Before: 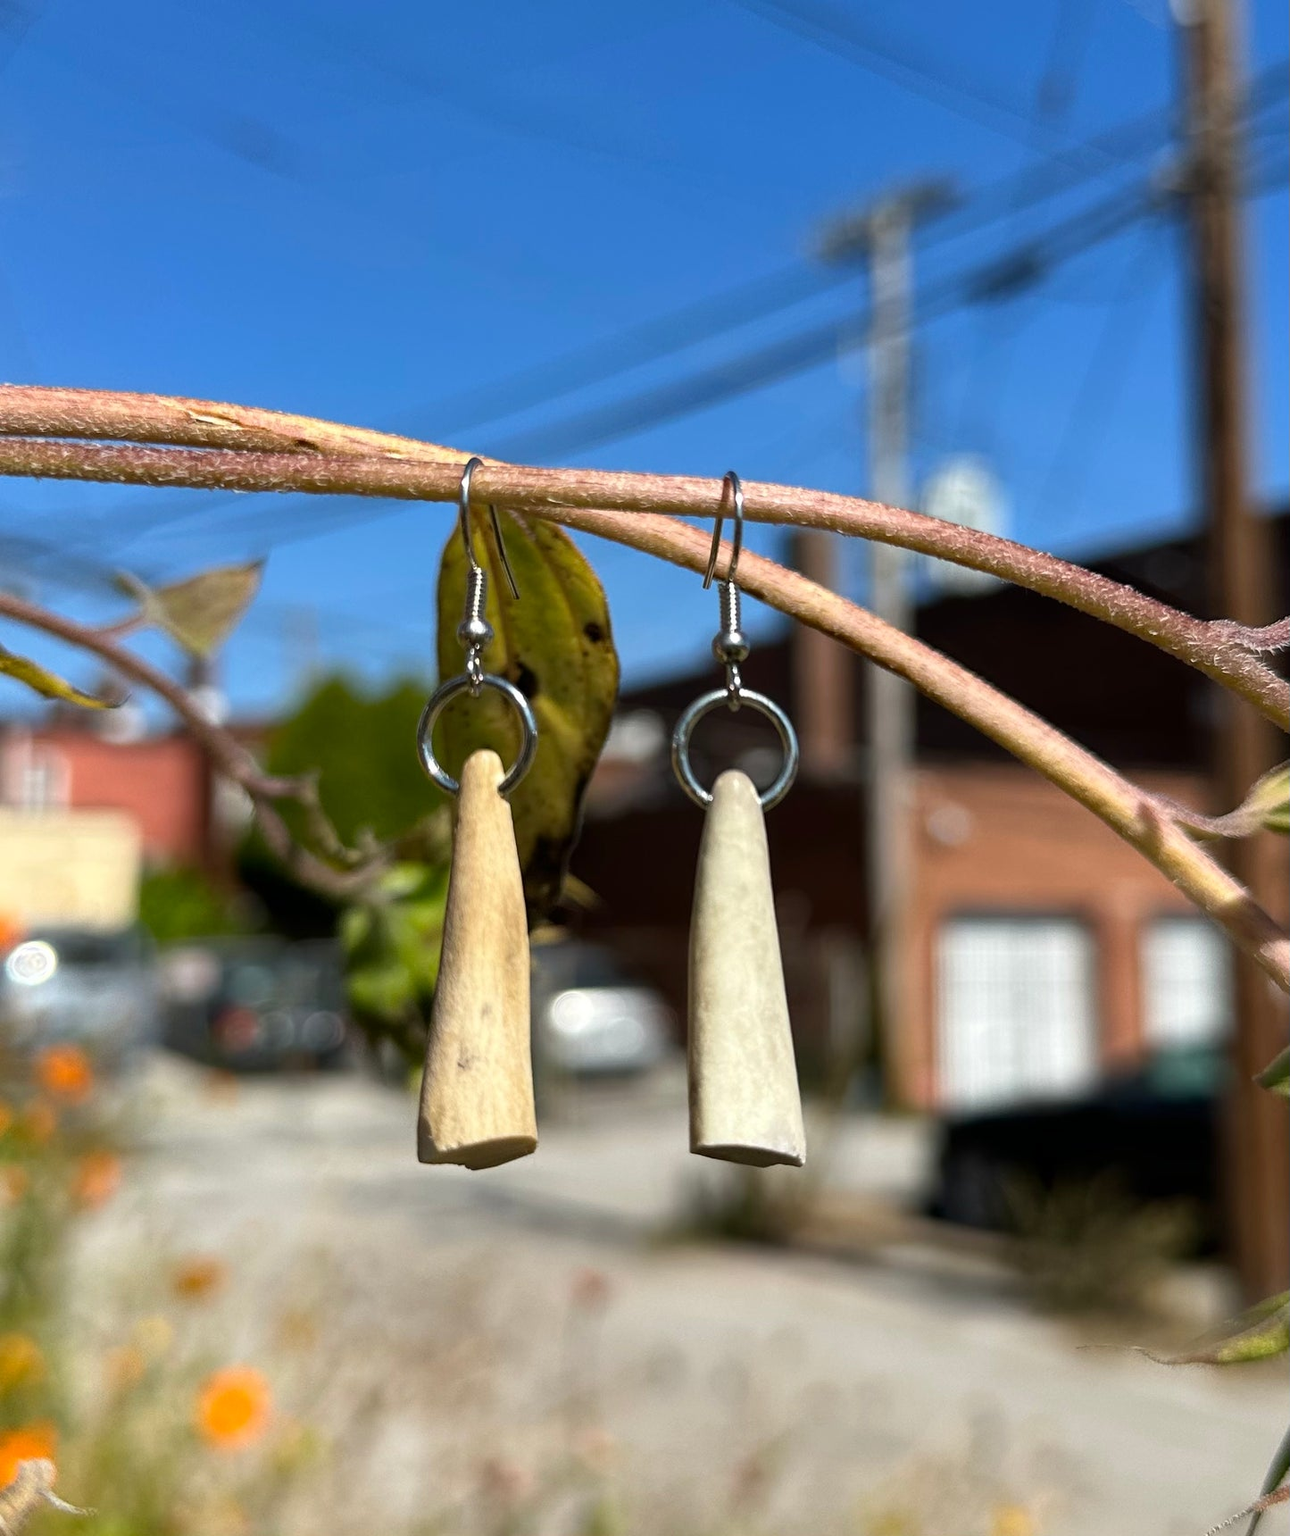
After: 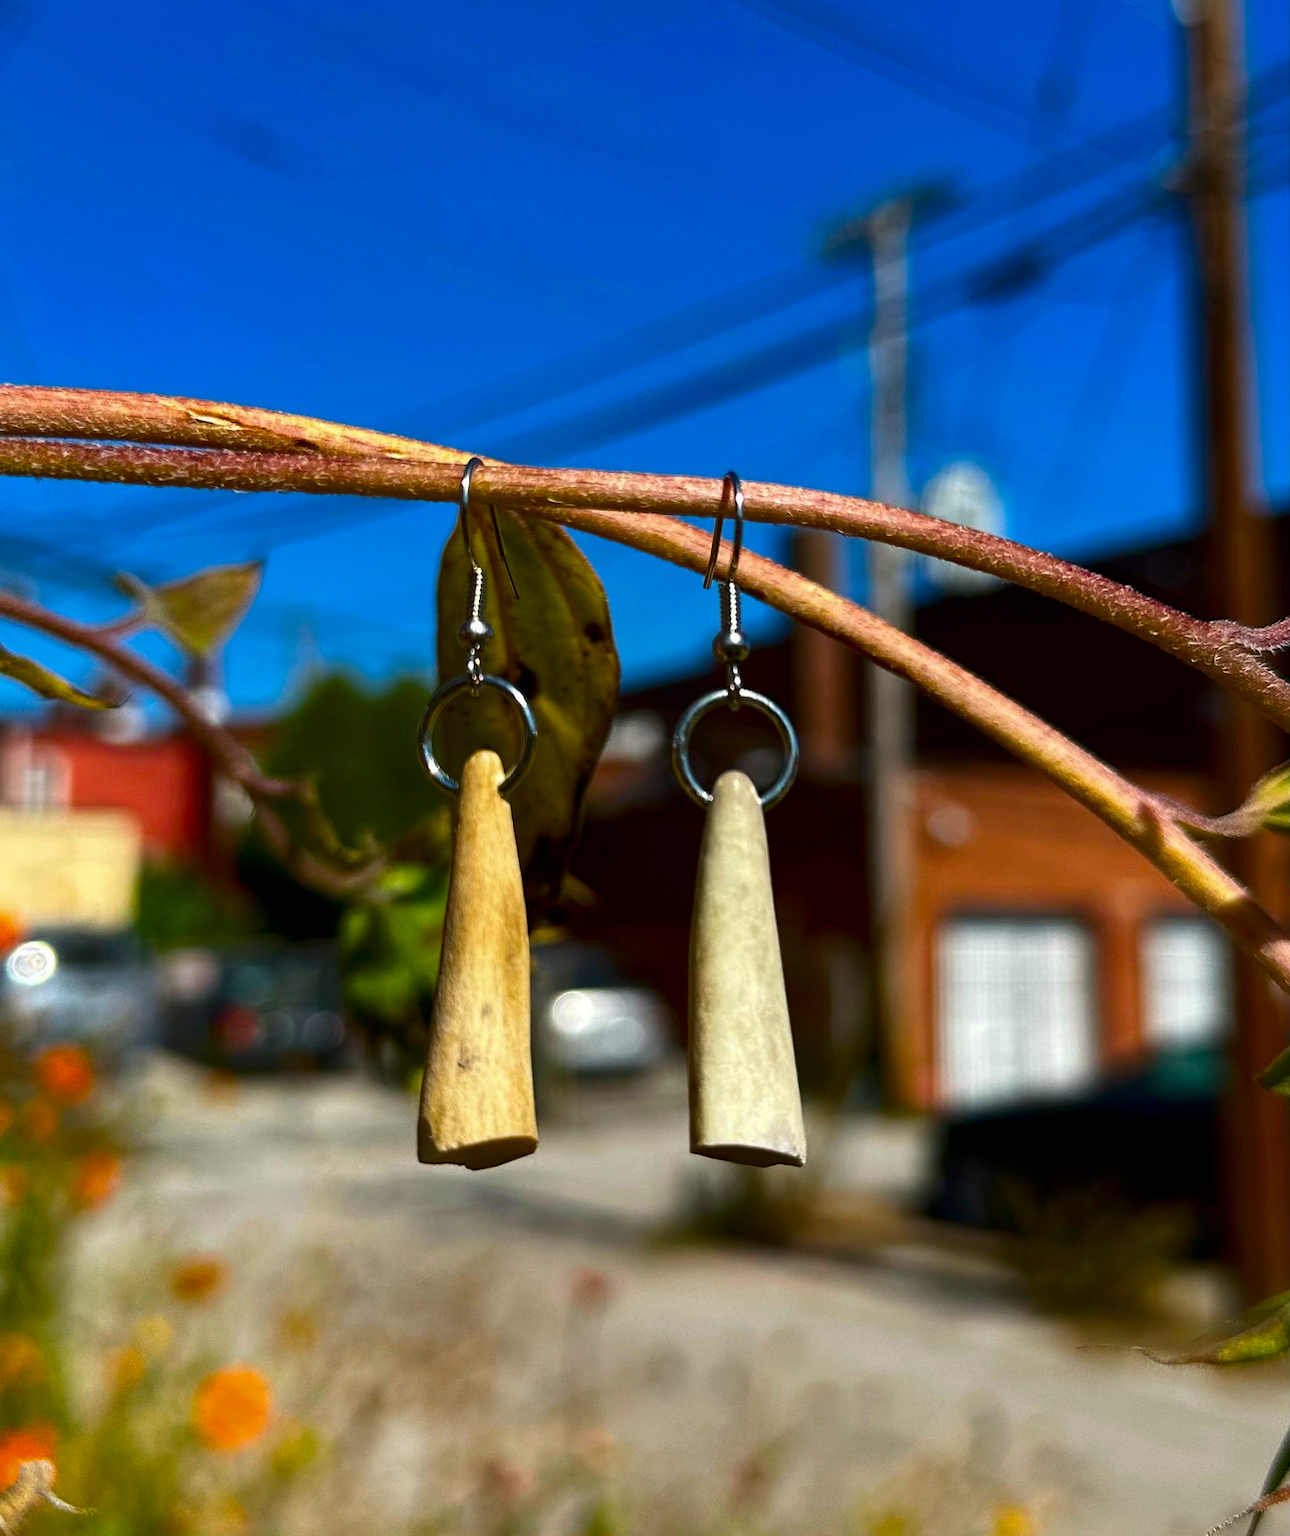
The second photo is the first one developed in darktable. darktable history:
color balance rgb: perceptual saturation grading › global saturation 30%, global vibrance 10%
contrast brightness saturation: brightness -0.25, saturation 0.2
